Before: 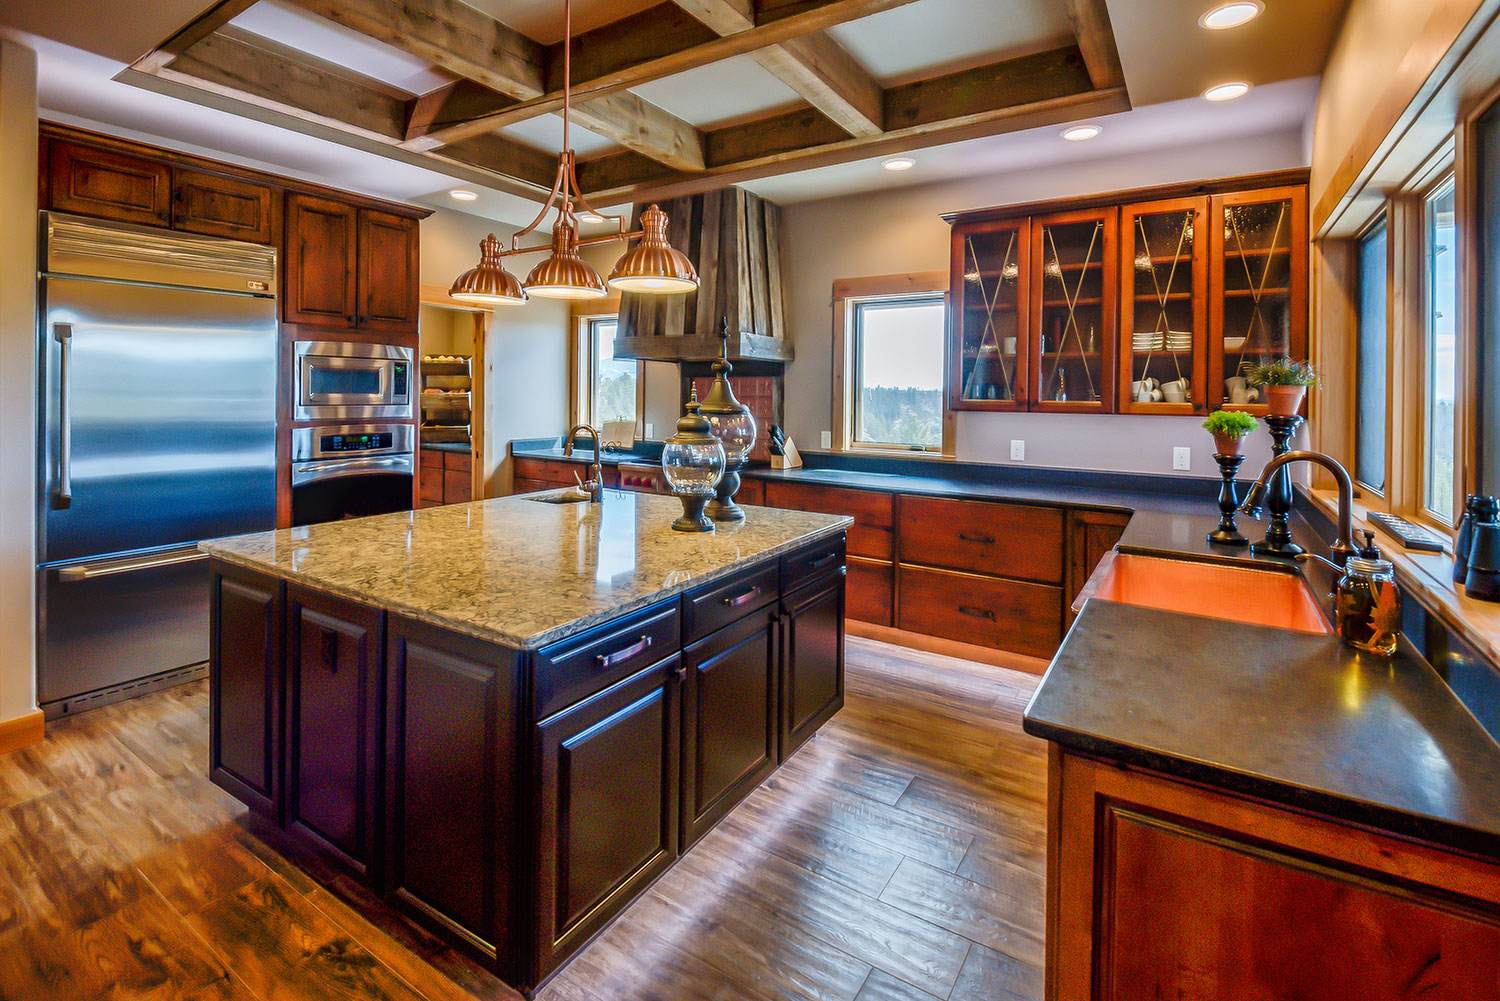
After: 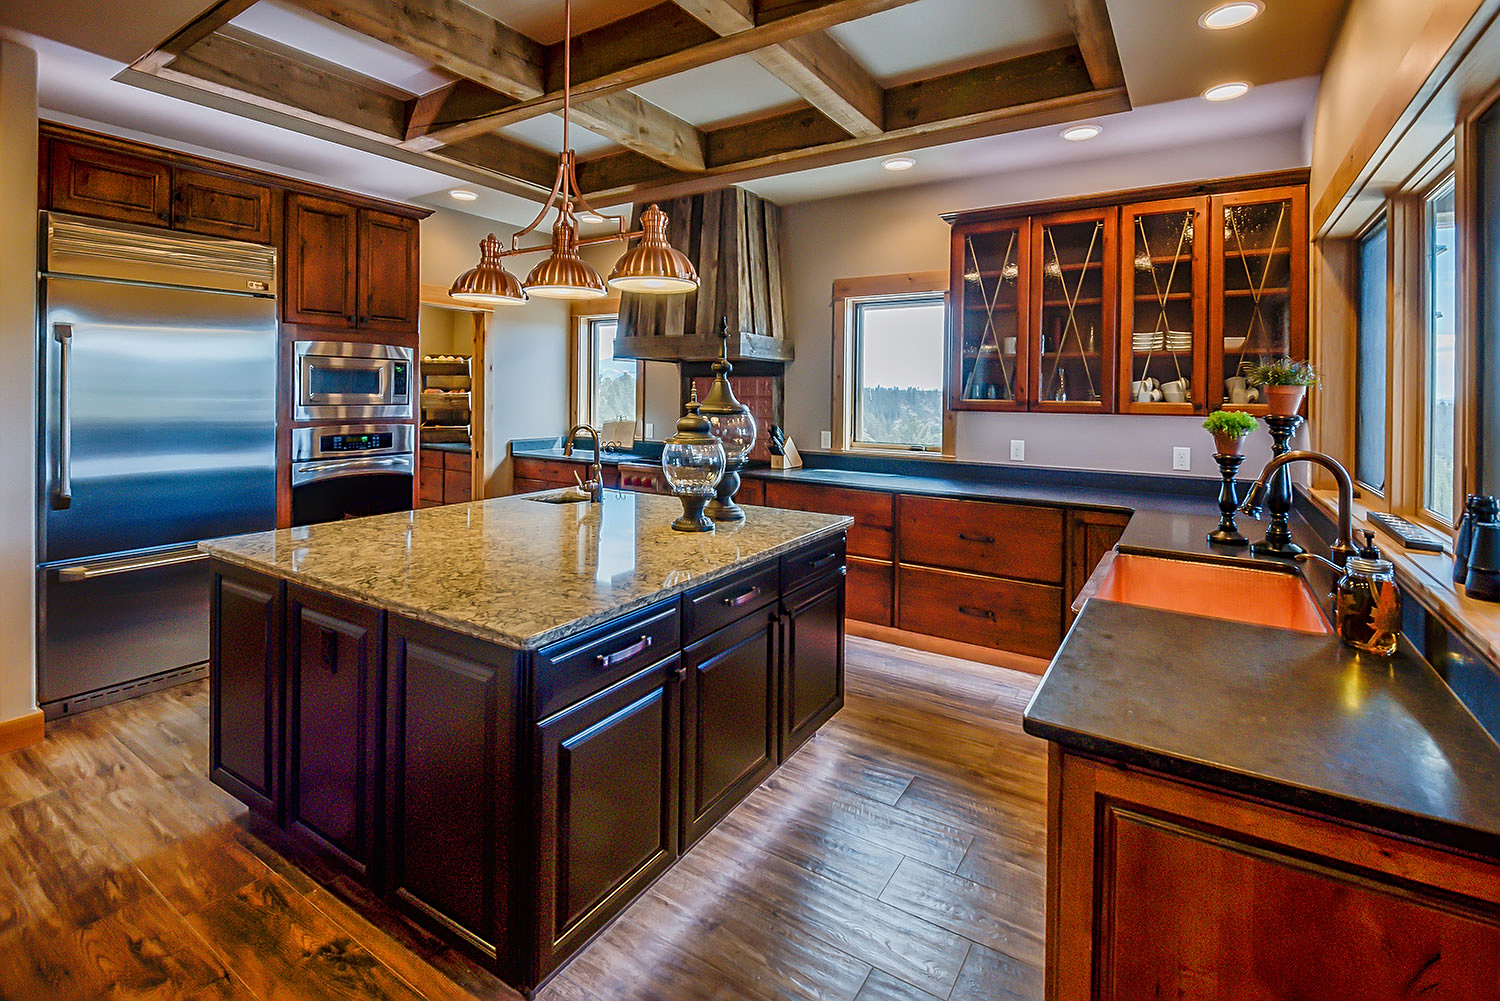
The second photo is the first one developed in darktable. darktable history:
sharpen: on, module defaults
exposure: exposure -0.215 EV, compensate exposure bias true, compensate highlight preservation false
